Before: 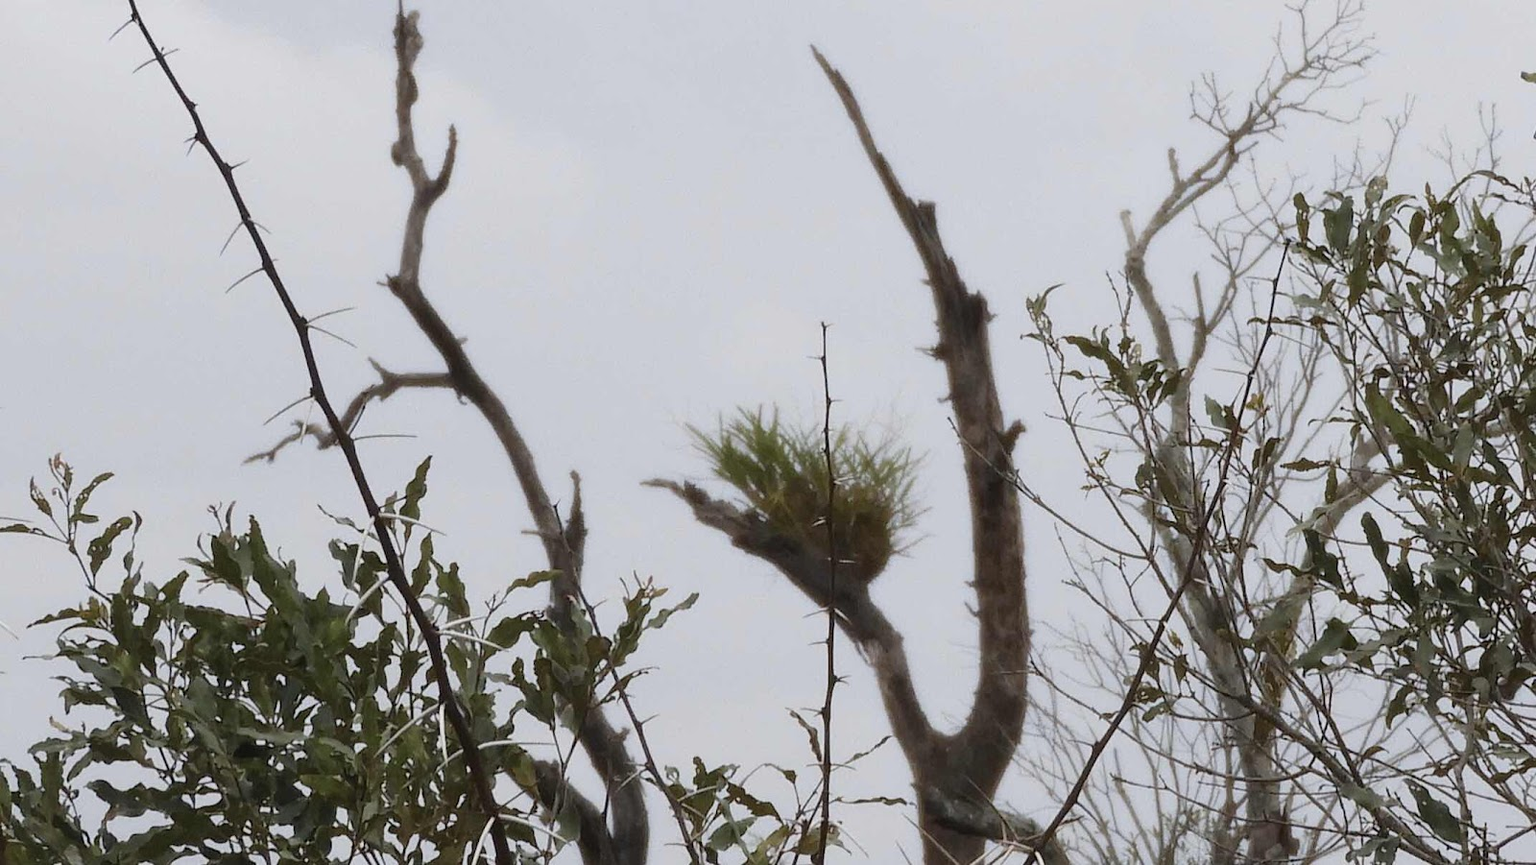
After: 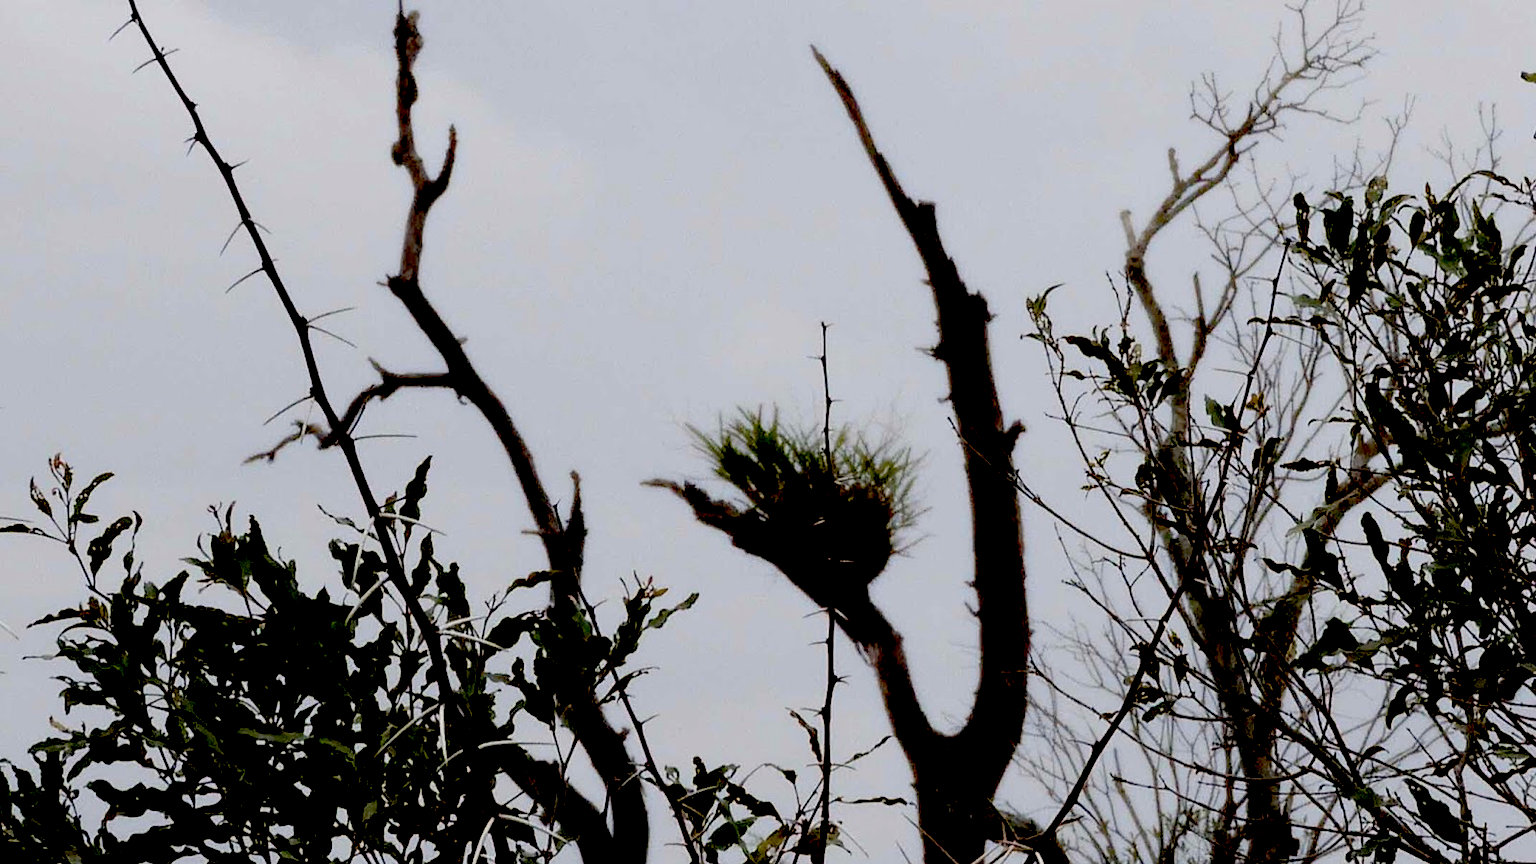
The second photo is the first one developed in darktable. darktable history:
exposure: black level correction 0.1, exposure -0.088 EV, compensate exposure bias true, compensate highlight preservation false
